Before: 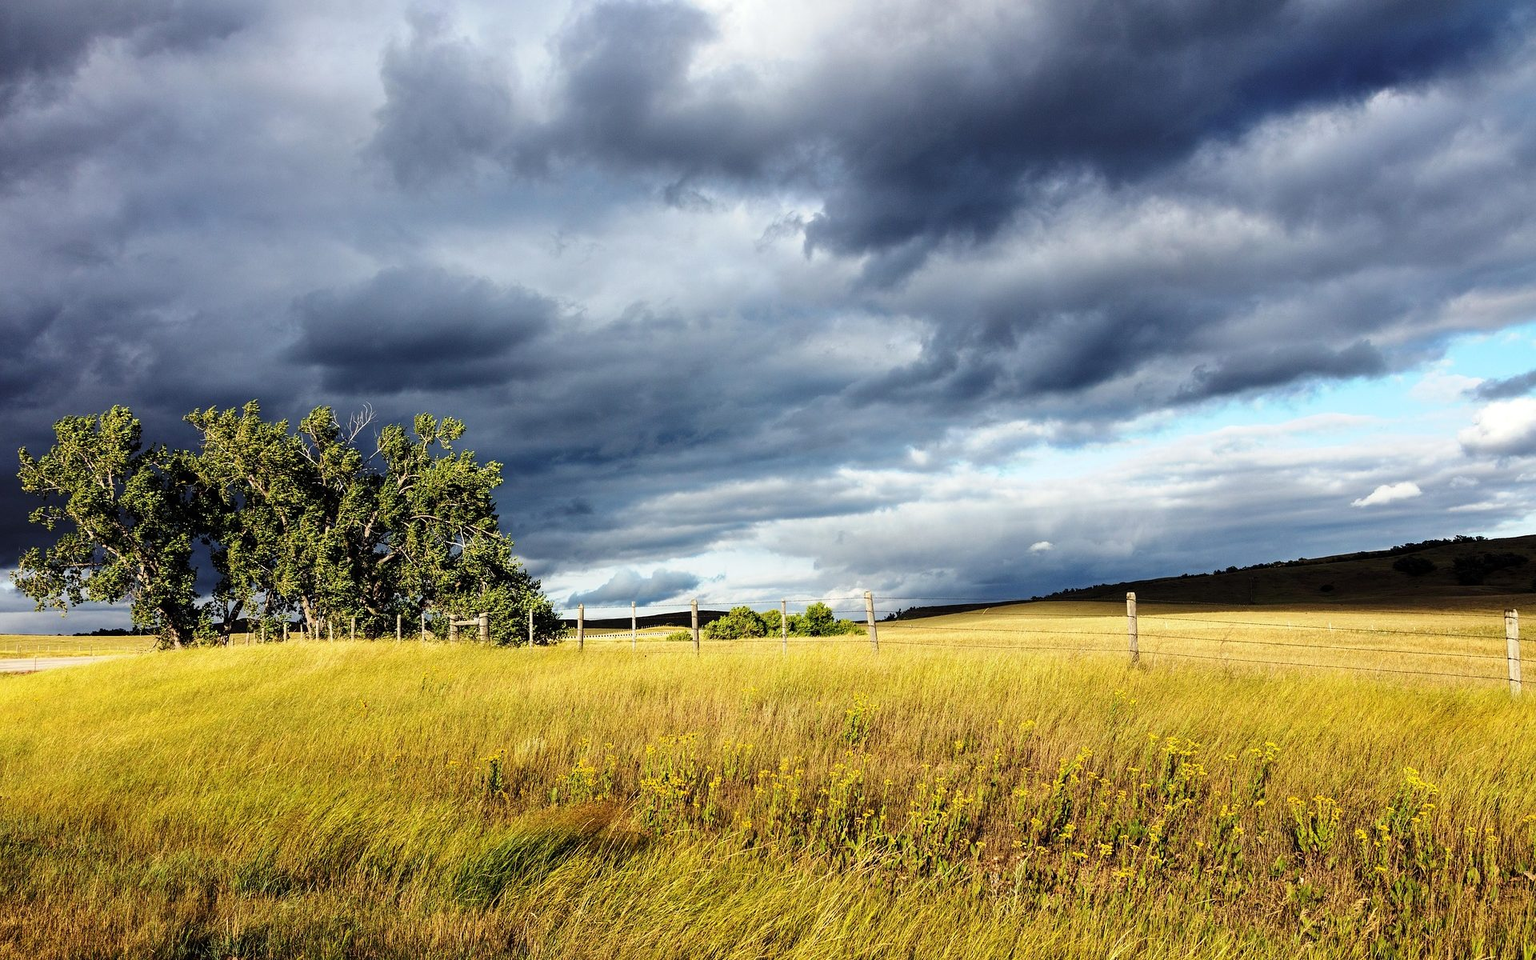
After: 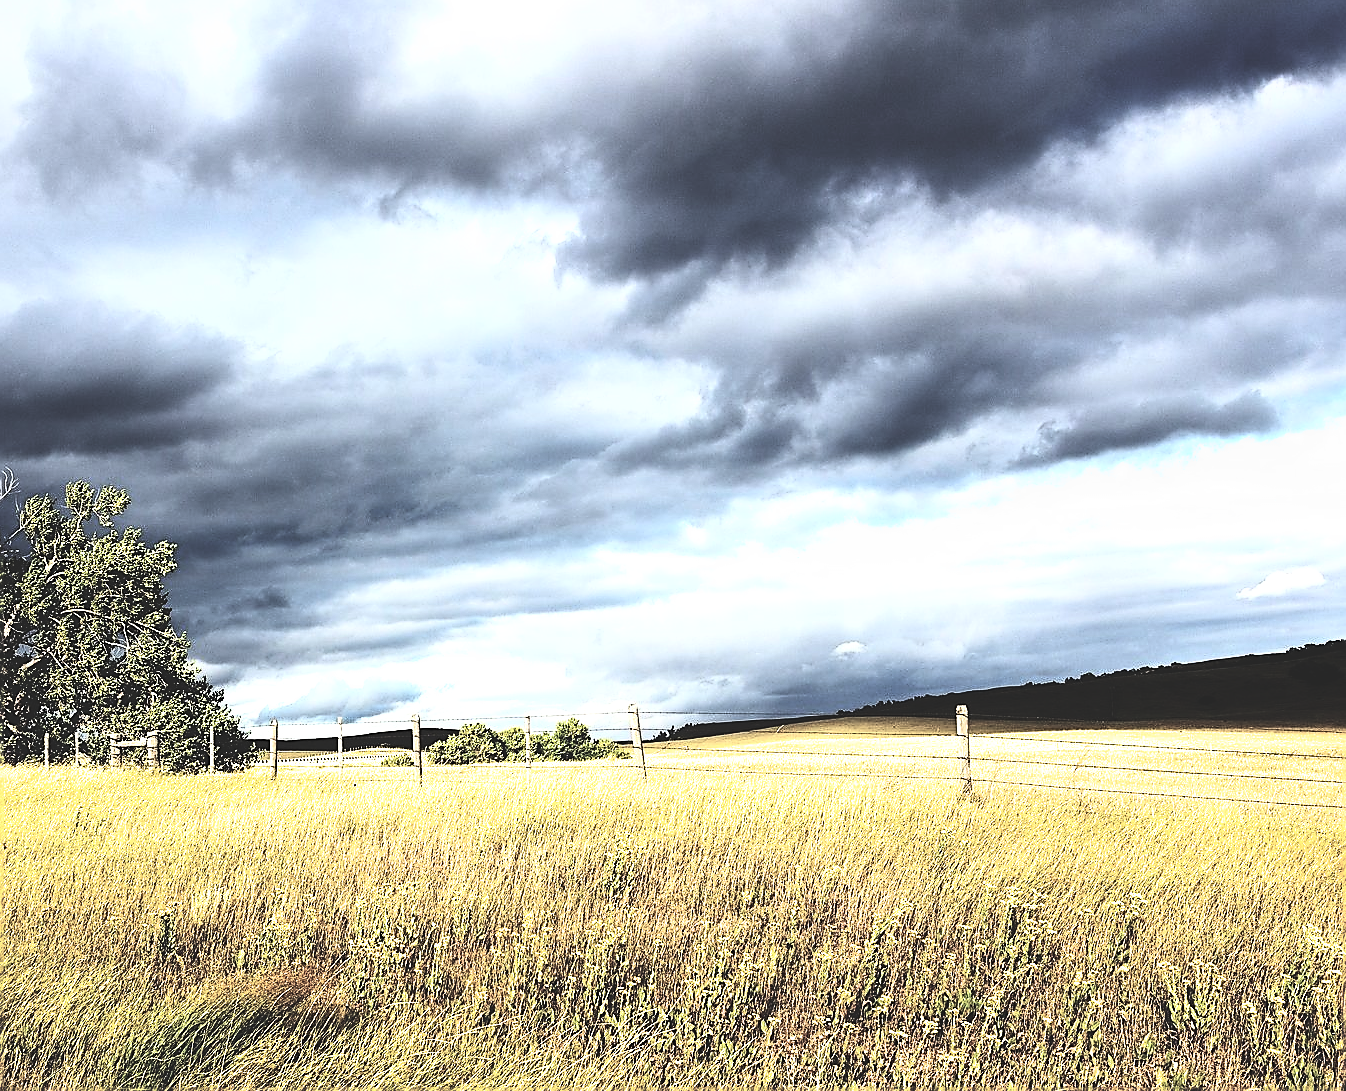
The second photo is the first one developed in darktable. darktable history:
sharpen: radius 1.402, amount 1.267, threshold 0.7
crop and rotate: left 23.583%, top 2.922%, right 6.302%, bottom 6.144%
tone curve: curves: ch0 [(0, 0) (0.004, 0.001) (0.133, 0.078) (0.325, 0.241) (0.832, 0.917) (1, 1)], color space Lab, independent channels, preserve colors none
exposure: black level correction -0.086, compensate highlight preservation false
filmic rgb: black relative exposure -8.24 EV, white relative exposure 2.2 EV, hardness 7.05, latitude 85.42%, contrast 1.686, highlights saturation mix -4%, shadows ↔ highlights balance -3.04%, add noise in highlights 0, color science v3 (2019), use custom middle-gray values true, contrast in highlights soft
